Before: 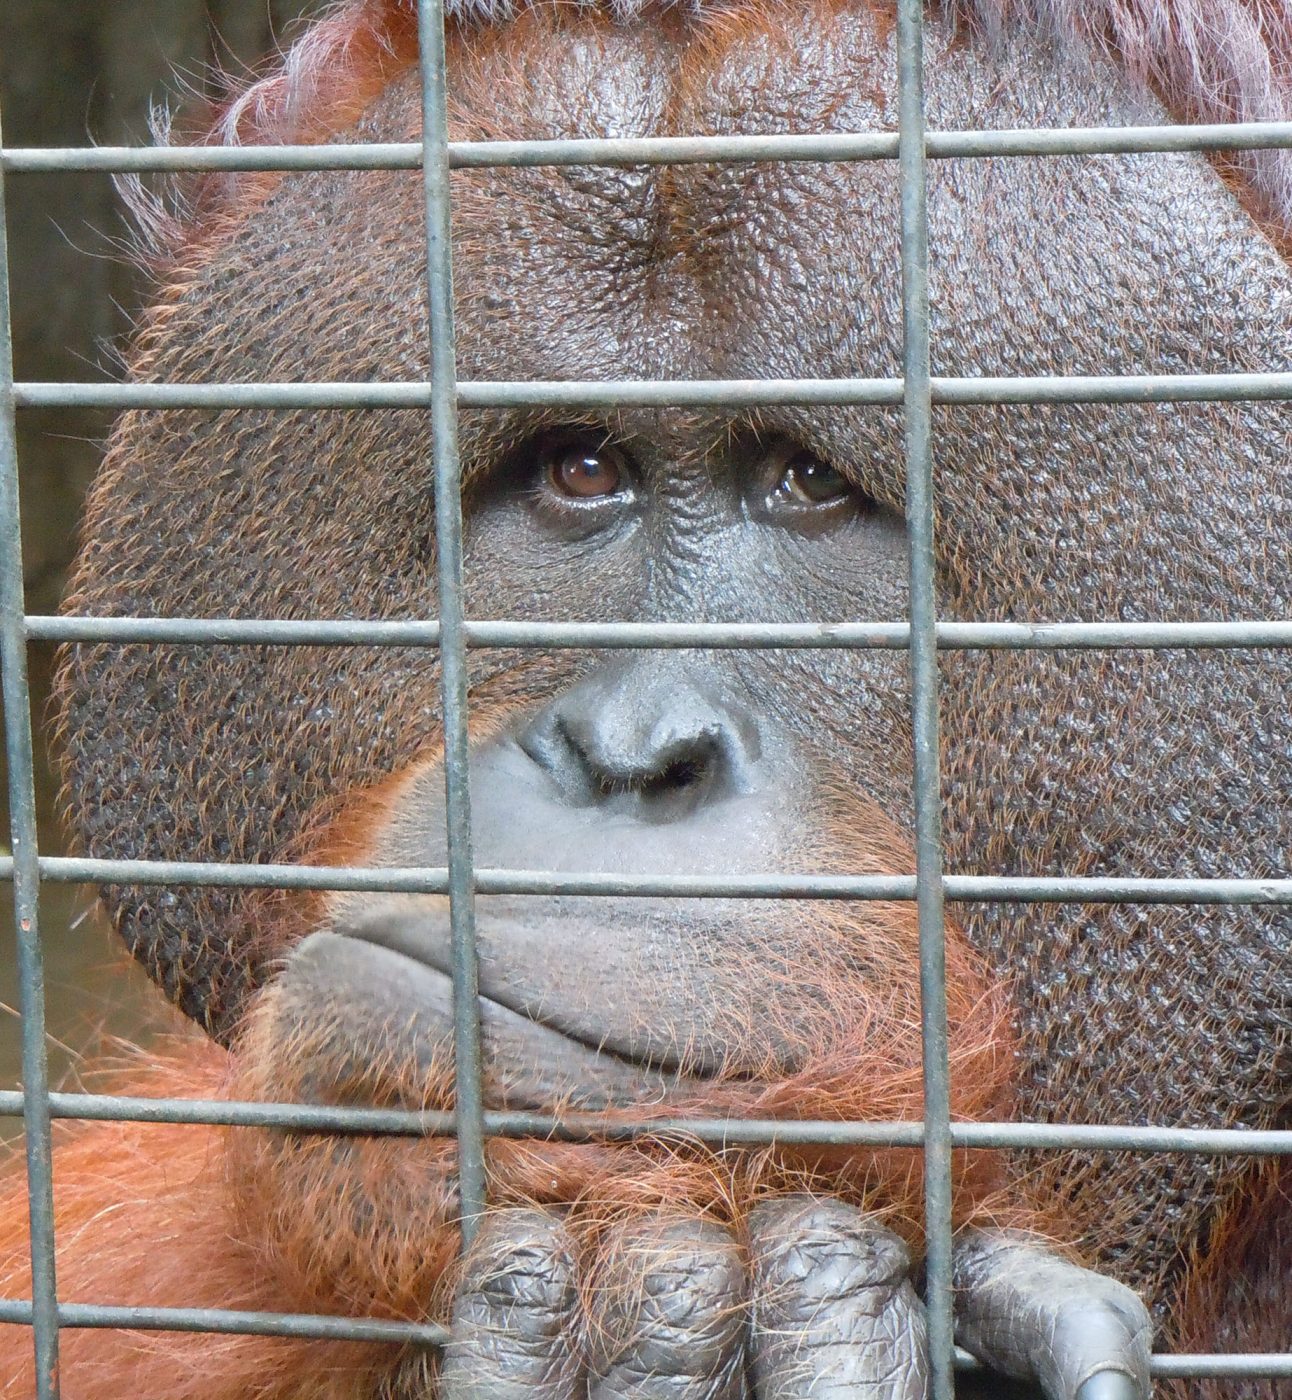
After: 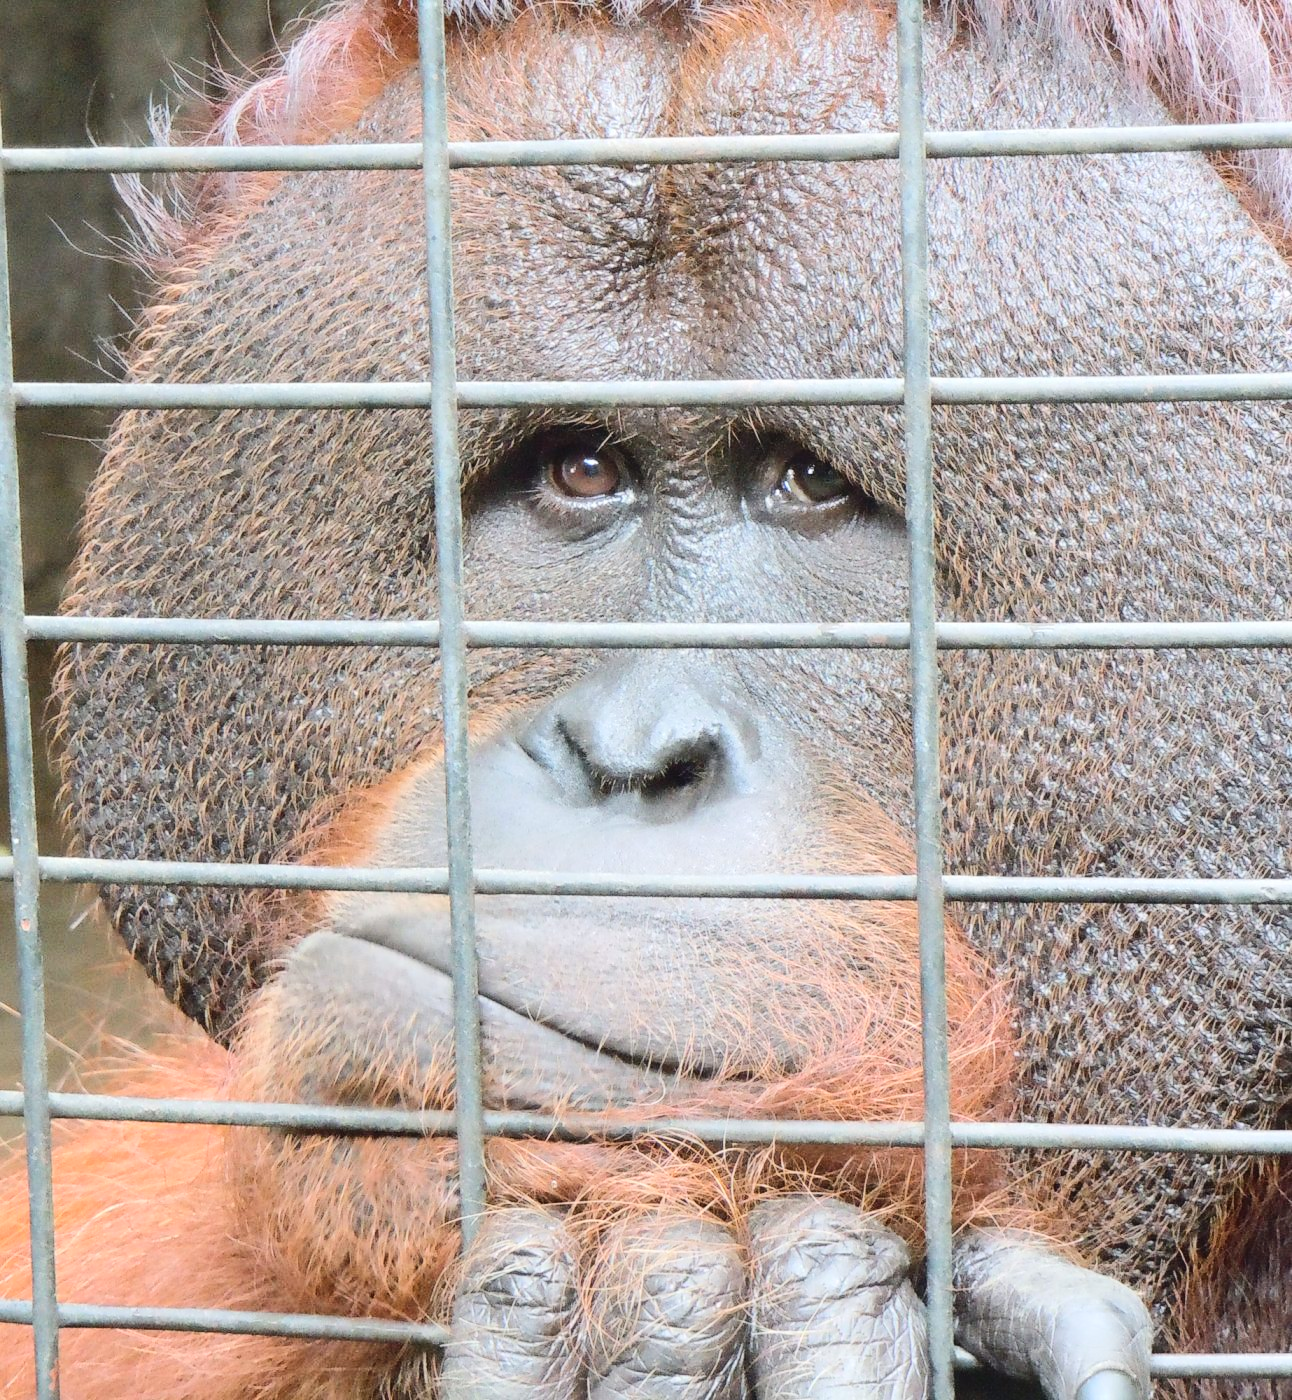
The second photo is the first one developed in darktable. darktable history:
levels: mode automatic
tone curve: curves: ch0 [(0, 0.026) (0.146, 0.158) (0.272, 0.34) (0.453, 0.627) (0.687, 0.829) (1, 1)], color space Lab, independent channels, preserve colors none
